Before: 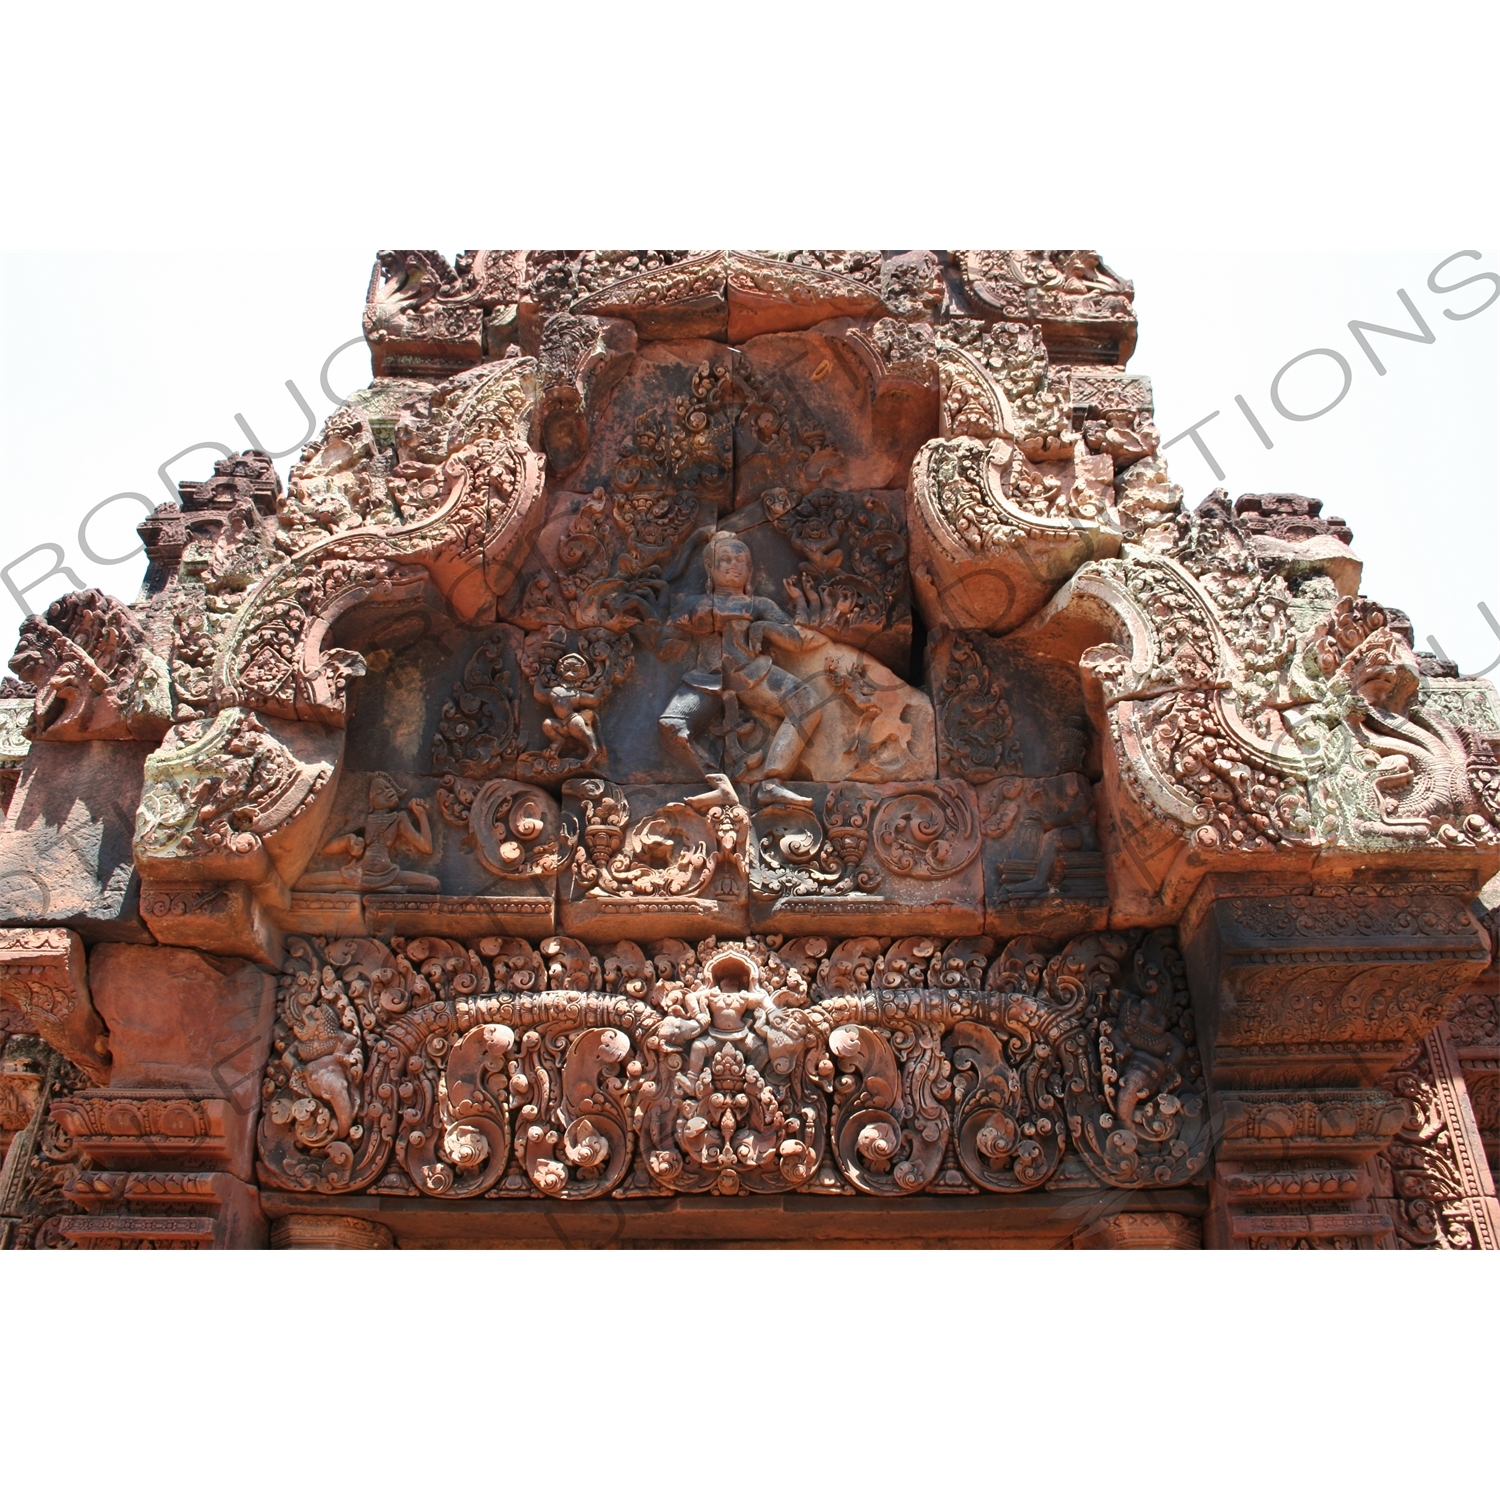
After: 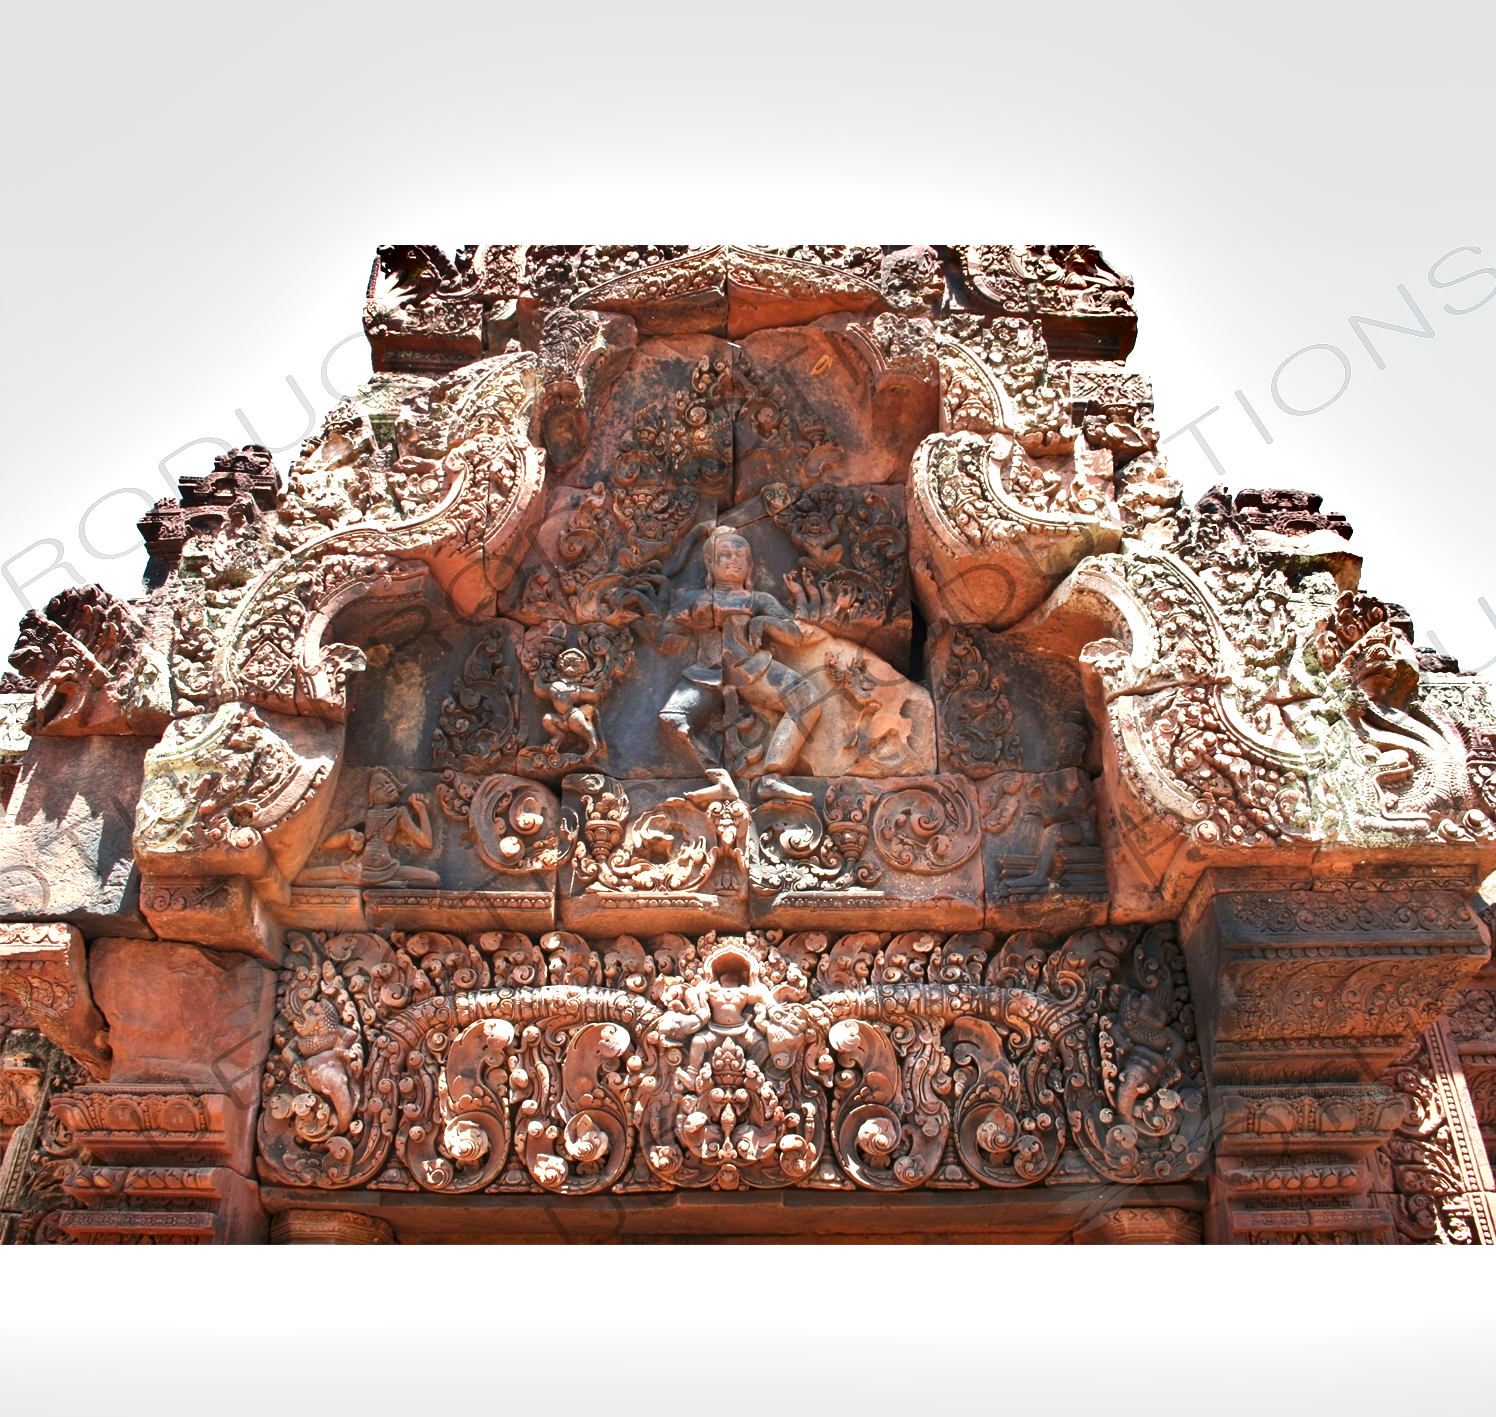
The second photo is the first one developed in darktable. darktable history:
crop: top 0.37%, right 0.265%, bottom 5.103%
exposure: exposure 0.742 EV, compensate exposure bias true, compensate highlight preservation false
shadows and highlights: soften with gaussian
local contrast: highlights 103%, shadows 98%, detail 120%, midtone range 0.2
